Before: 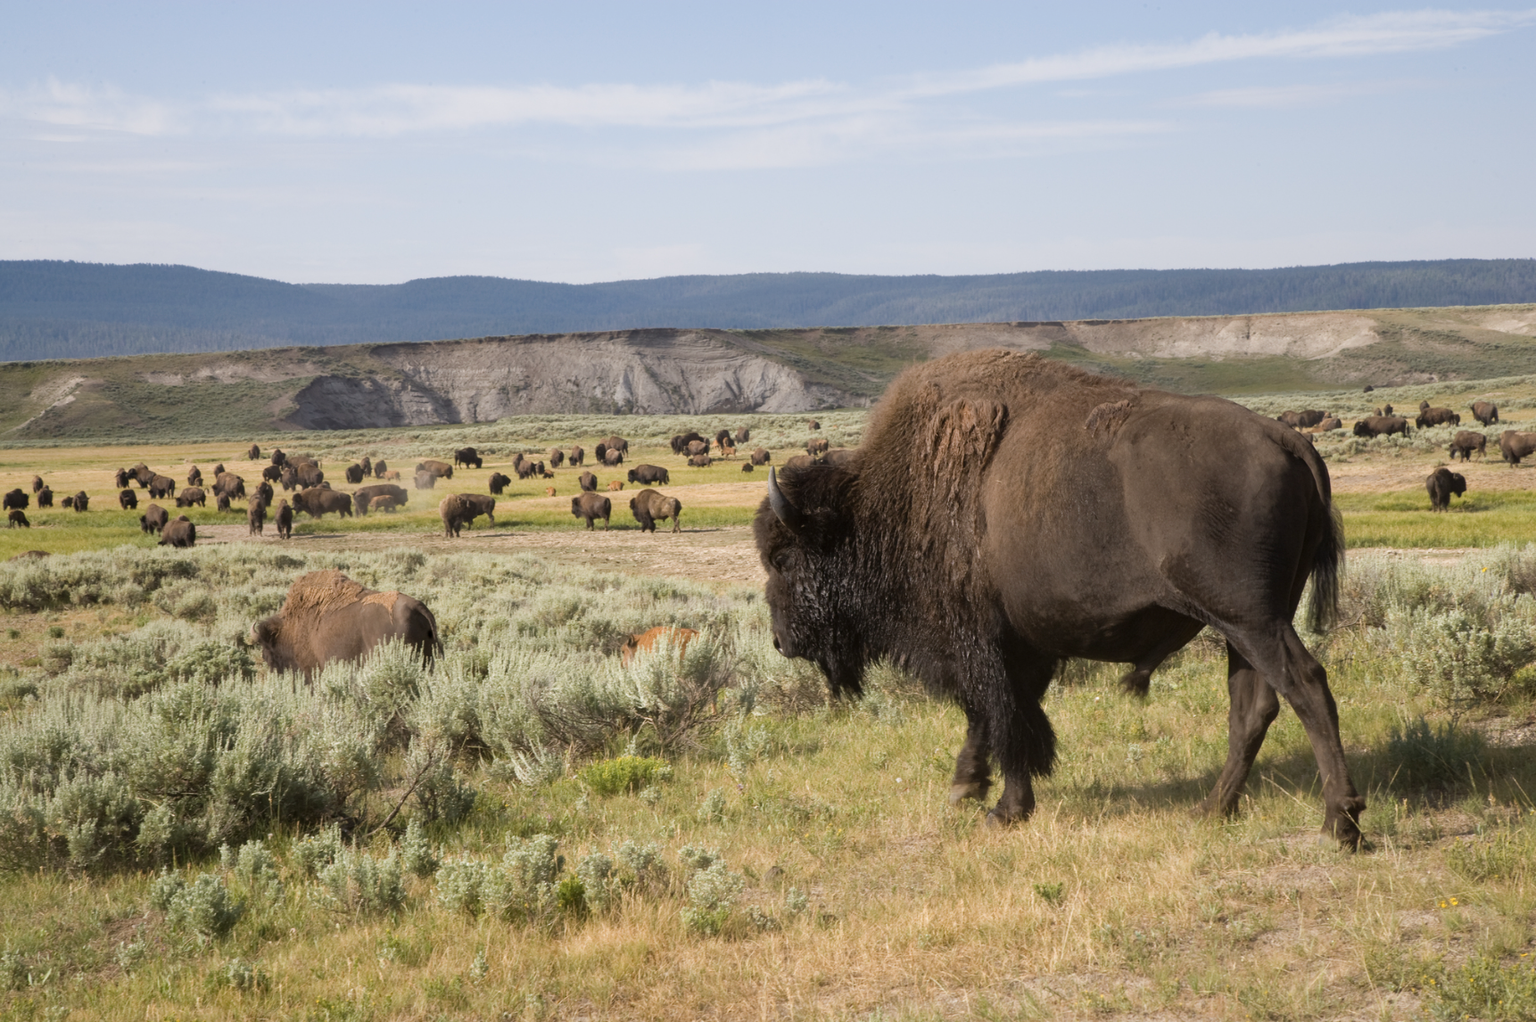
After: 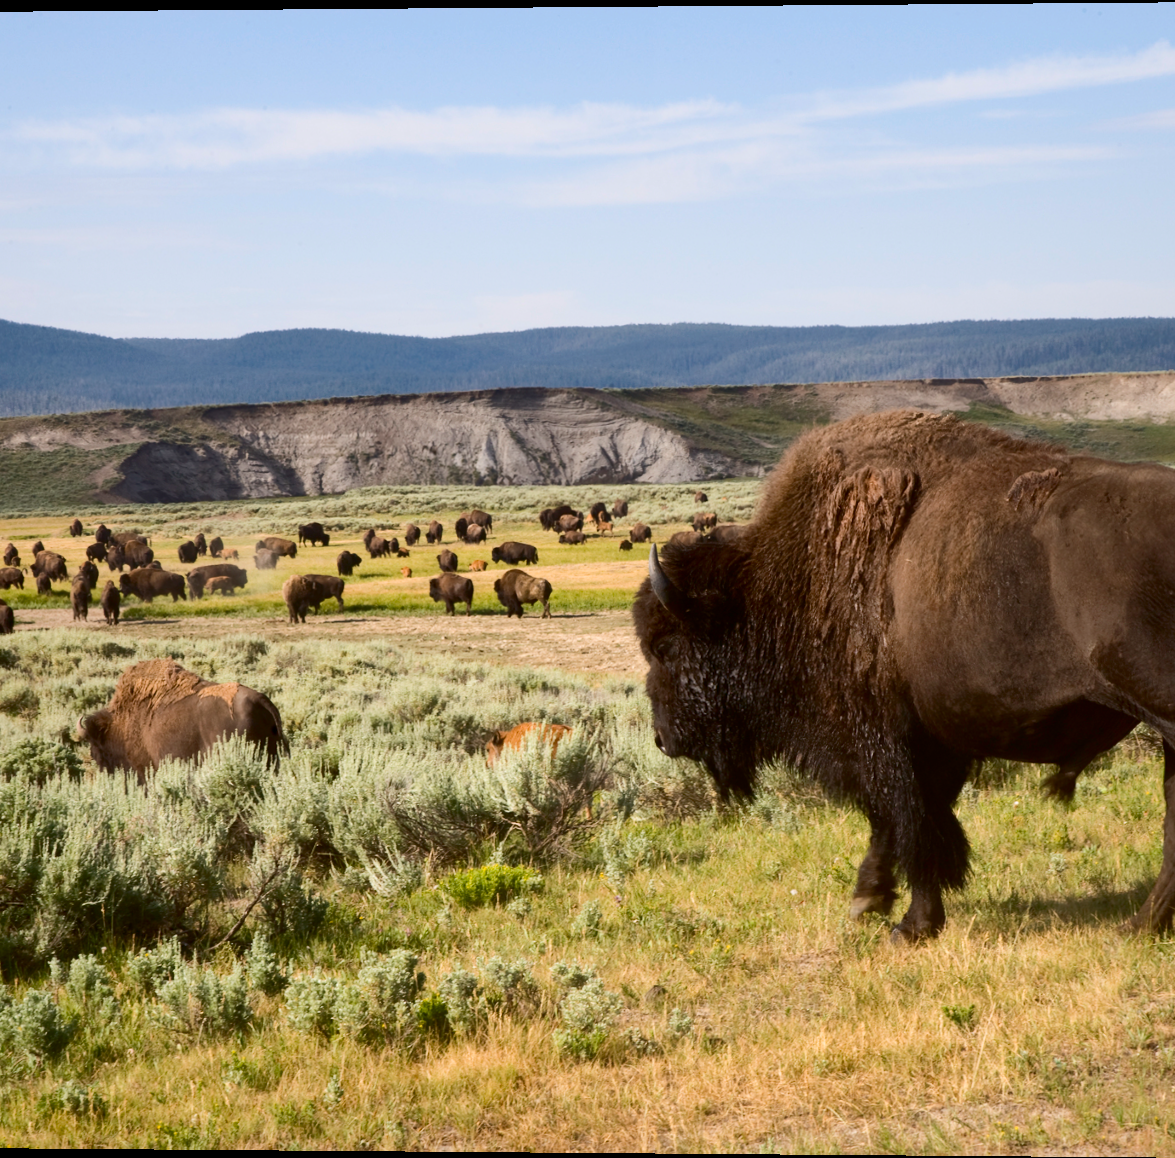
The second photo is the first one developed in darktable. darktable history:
rotate and perspective: lens shift (vertical) 0.048, lens shift (horizontal) -0.024, automatic cropping off
contrast brightness saturation: contrast 0.32, brightness -0.08, saturation 0.17
crop and rotate: left 12.648%, right 20.685%
shadows and highlights: on, module defaults
